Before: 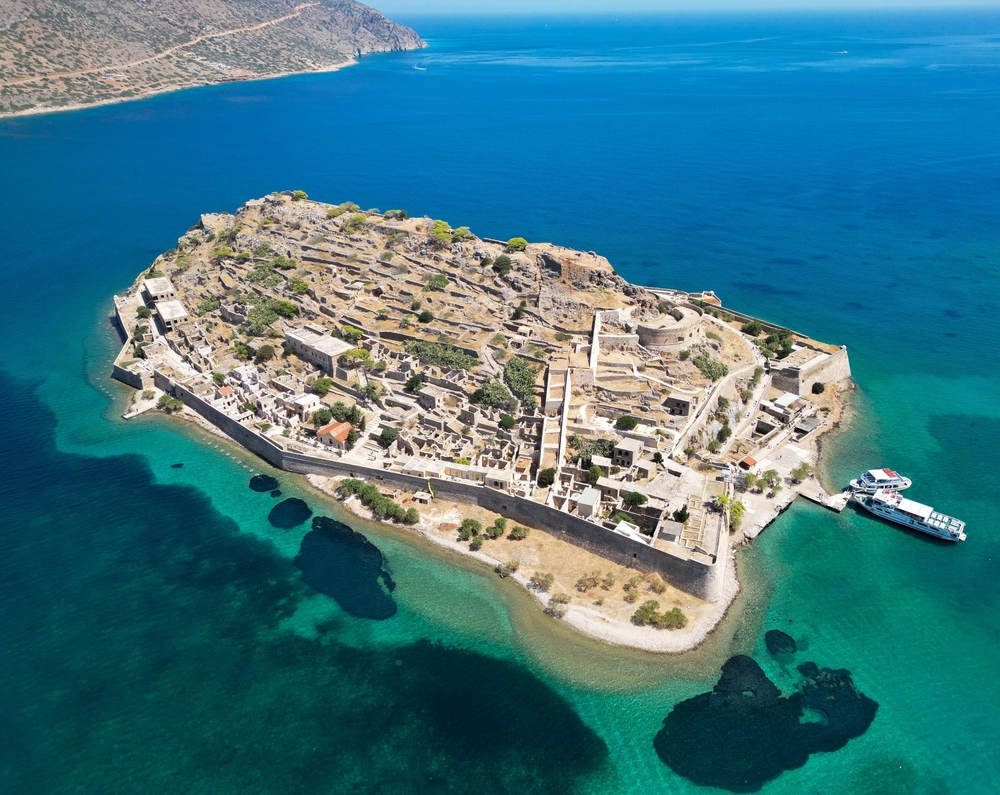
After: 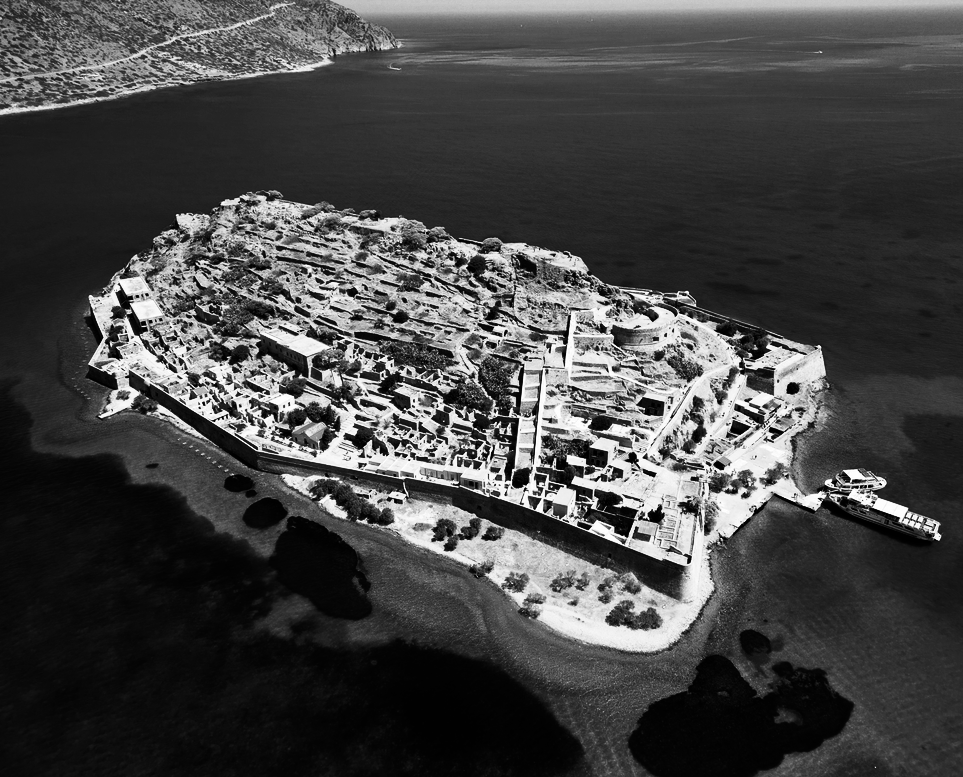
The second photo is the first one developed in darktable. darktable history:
crop and rotate: left 2.536%, right 1.107%, bottom 2.246%
contrast brightness saturation: contrast 0.02, brightness -1, saturation -1
base curve: curves: ch0 [(0, 0) (0.557, 0.834) (1, 1)]
